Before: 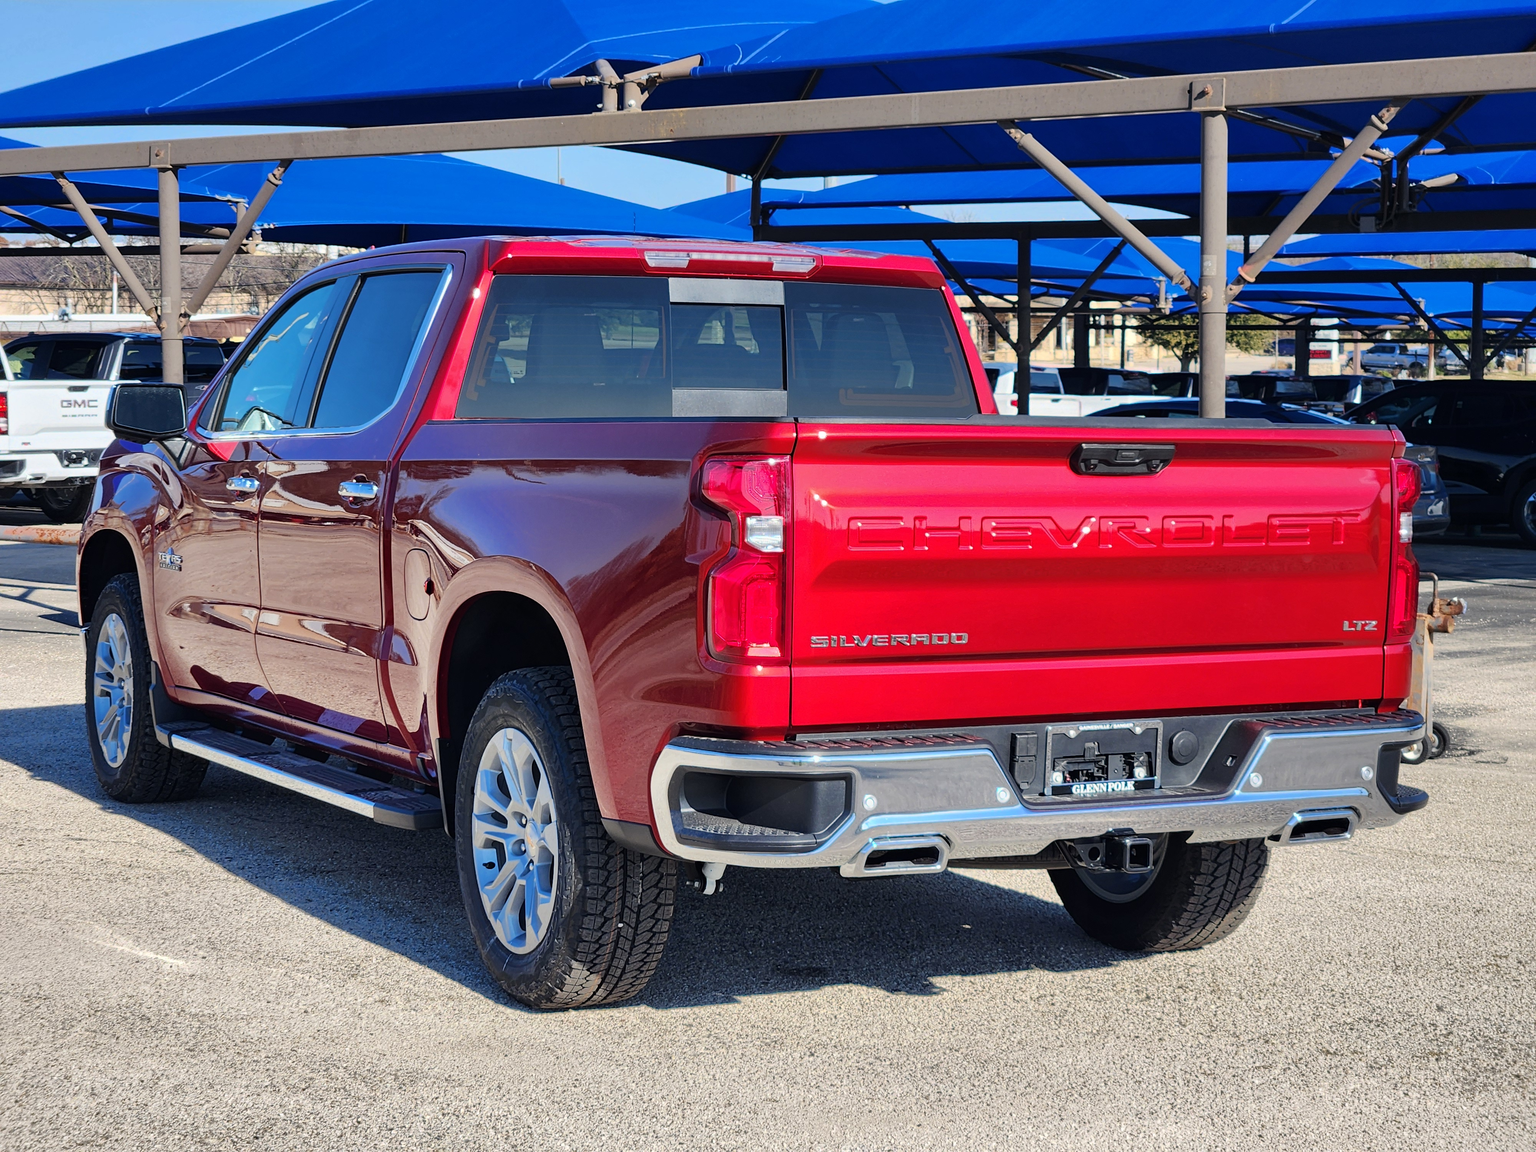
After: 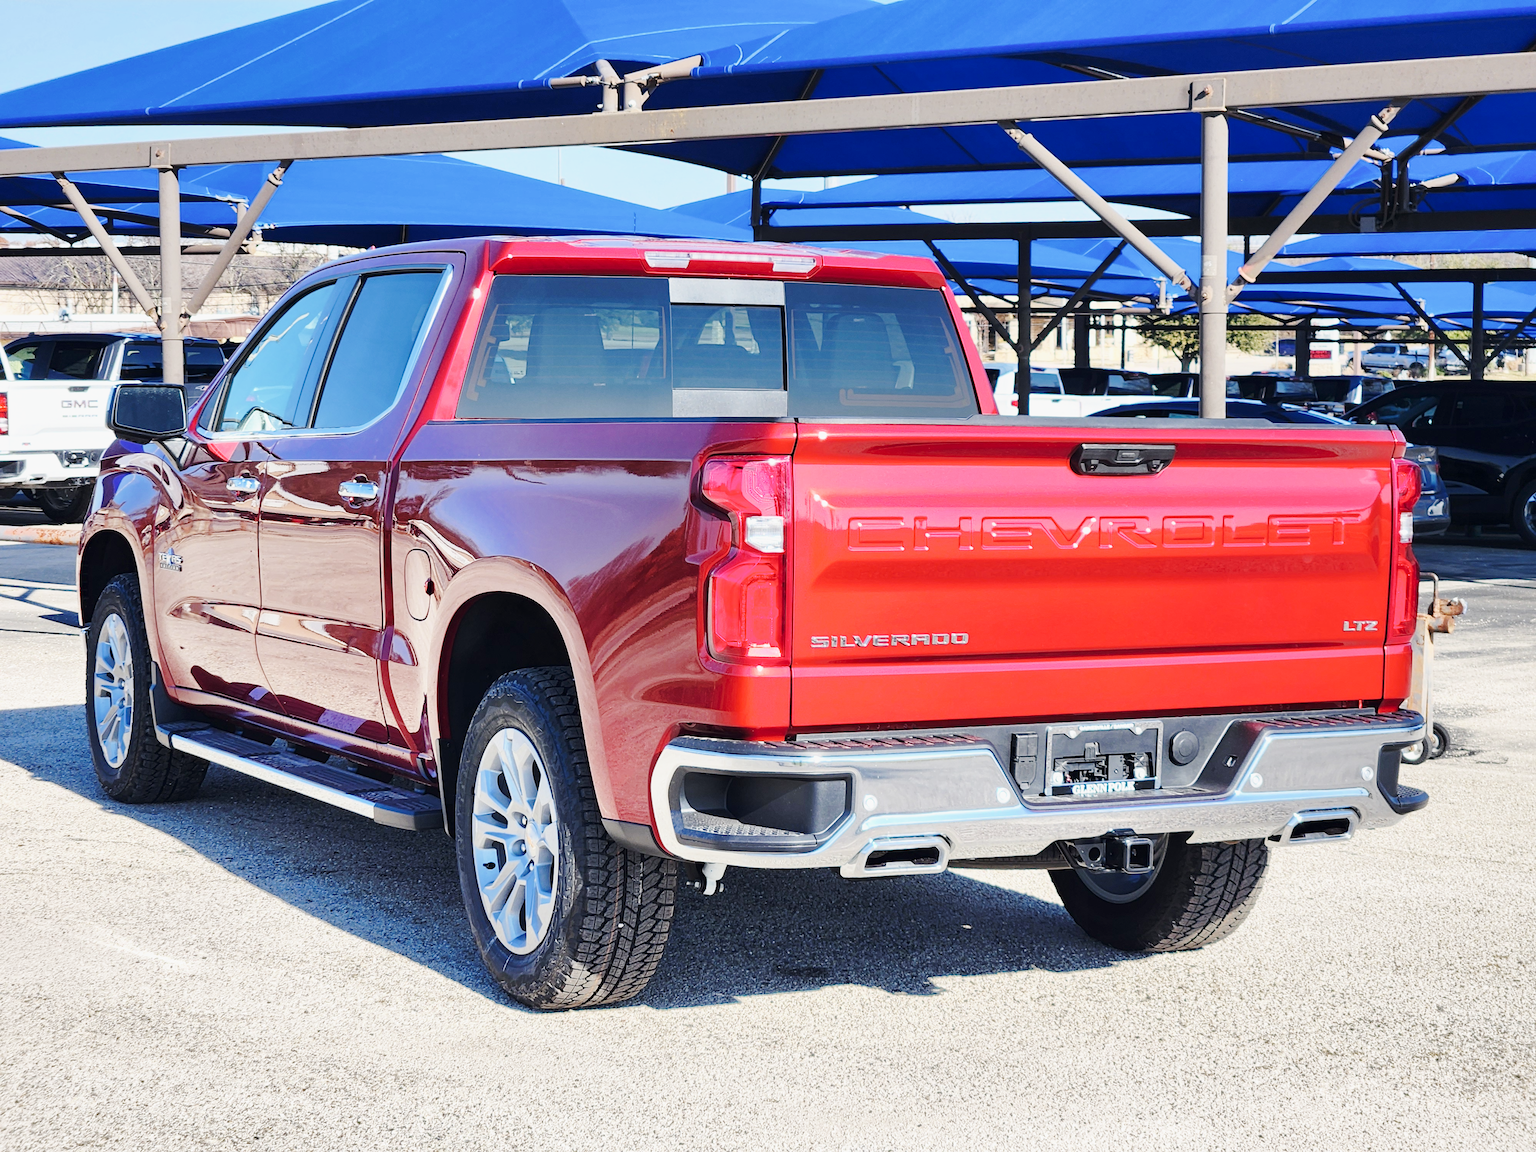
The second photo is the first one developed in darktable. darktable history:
contrast brightness saturation: saturation -0.049
base curve: curves: ch0 [(0, 0) (0.025, 0.046) (0.112, 0.277) (0.467, 0.74) (0.814, 0.929) (1, 0.942)], preserve colors none
